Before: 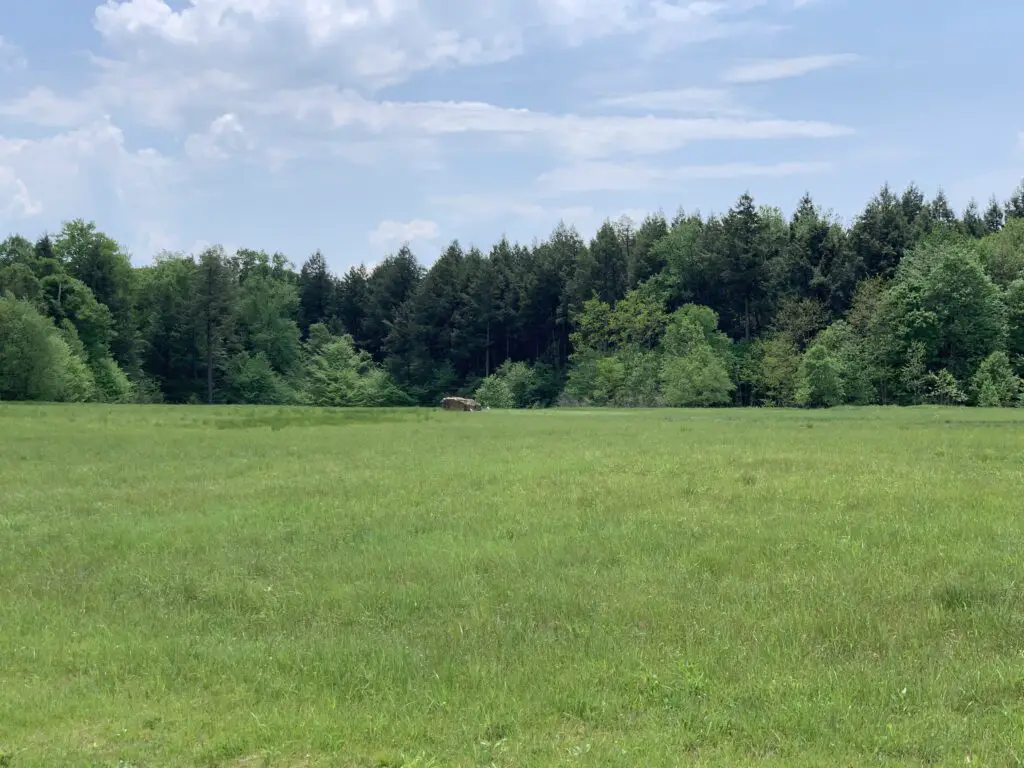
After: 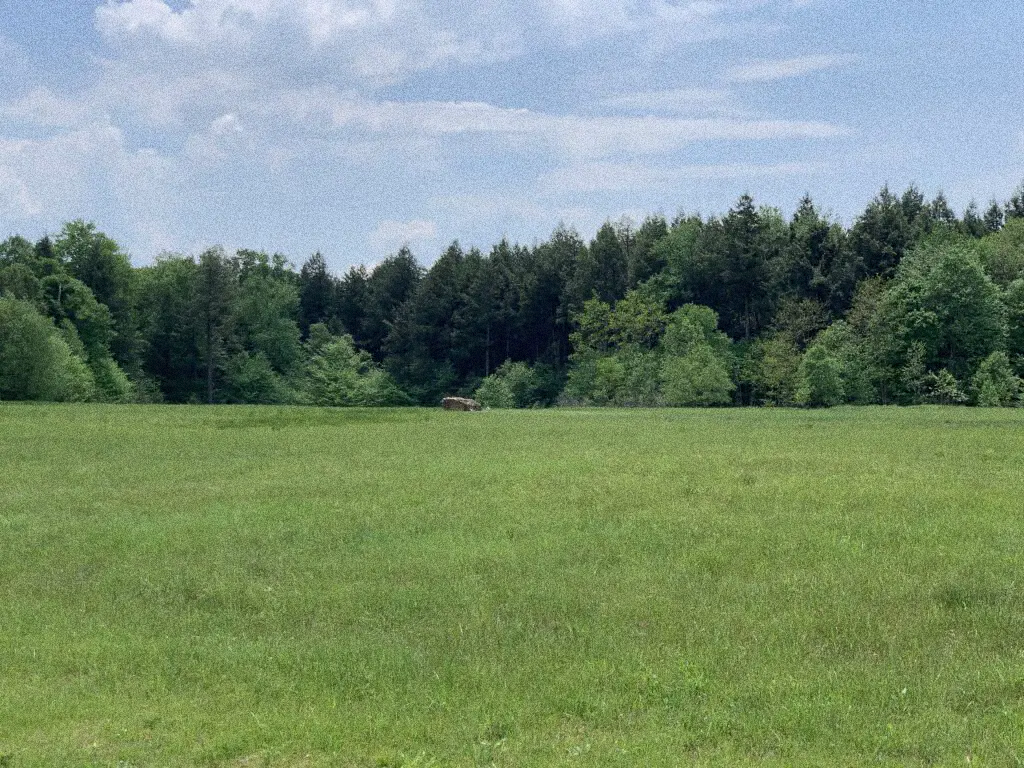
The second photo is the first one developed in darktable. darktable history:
grain: coarseness 14.49 ISO, strength 48.04%, mid-tones bias 35%
exposure: exposure -0.153 EV, compensate highlight preservation false
